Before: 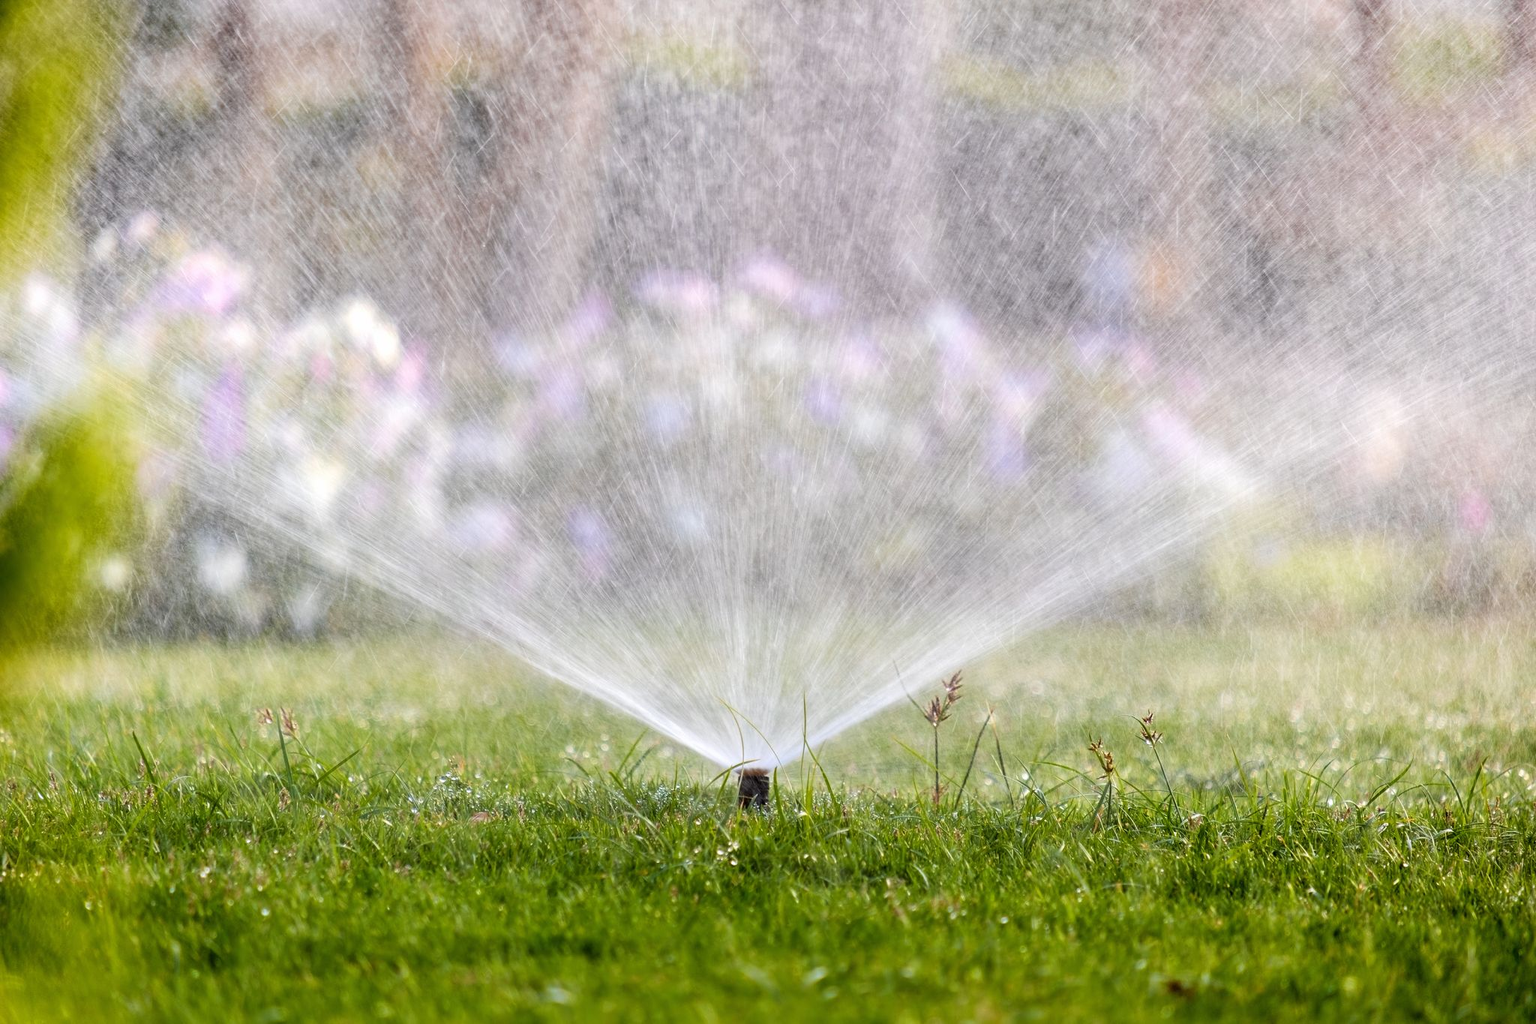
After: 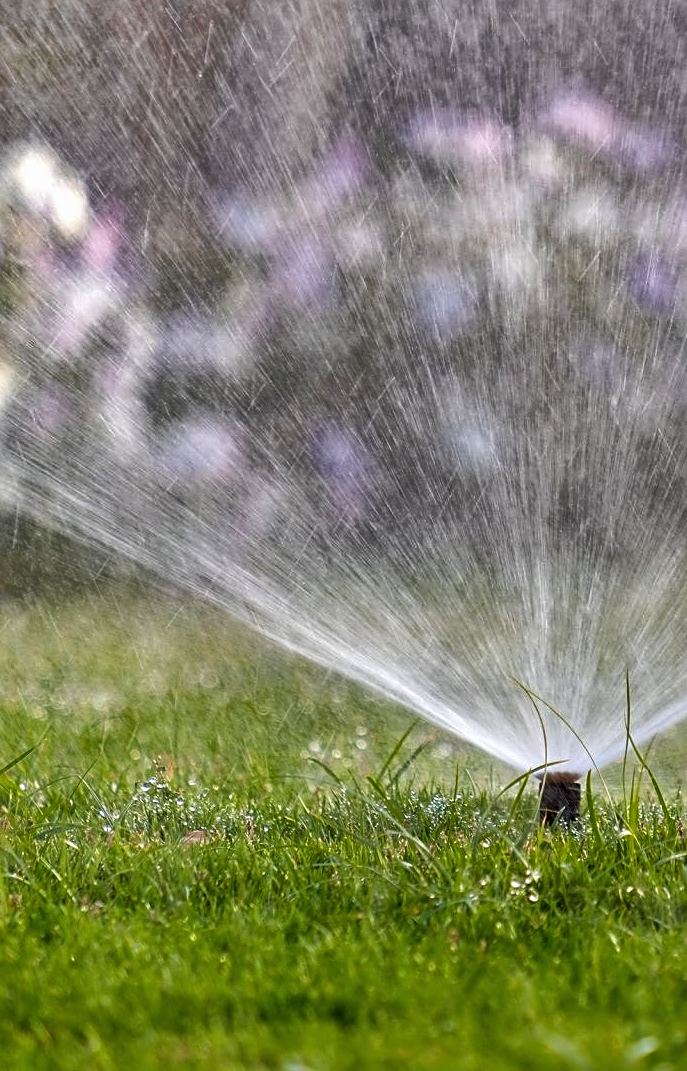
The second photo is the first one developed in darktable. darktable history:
shadows and highlights: shadows 20.91, highlights -82.73, soften with gaussian
crop and rotate: left 21.77%, top 18.528%, right 44.676%, bottom 2.997%
sharpen: on, module defaults
